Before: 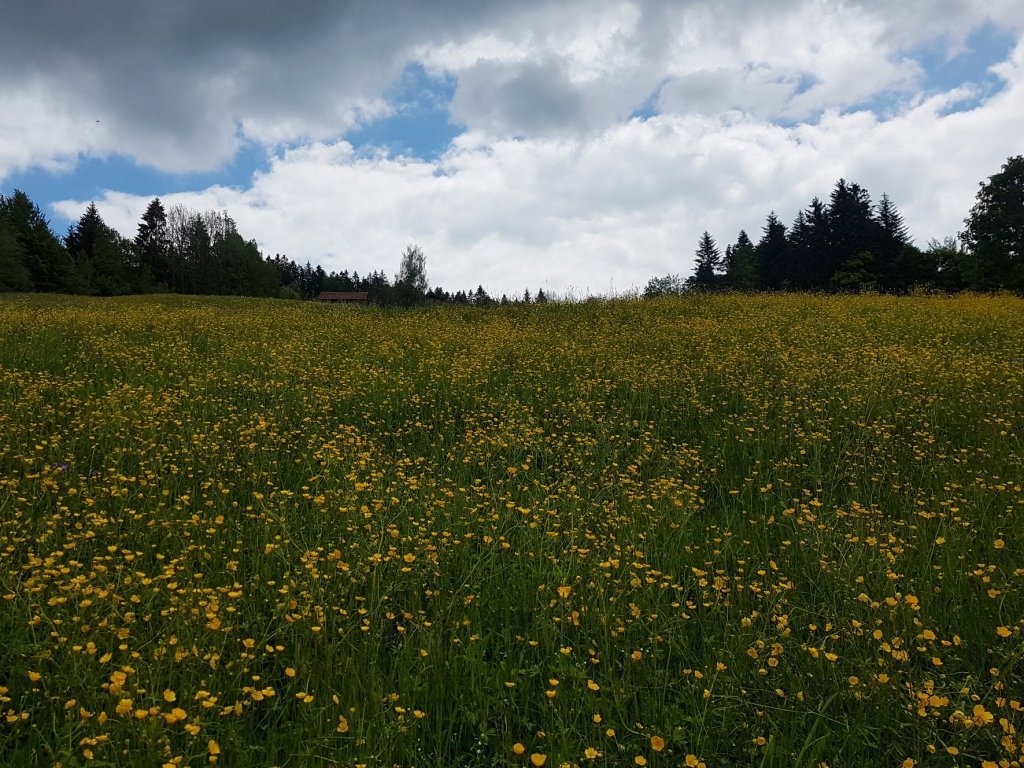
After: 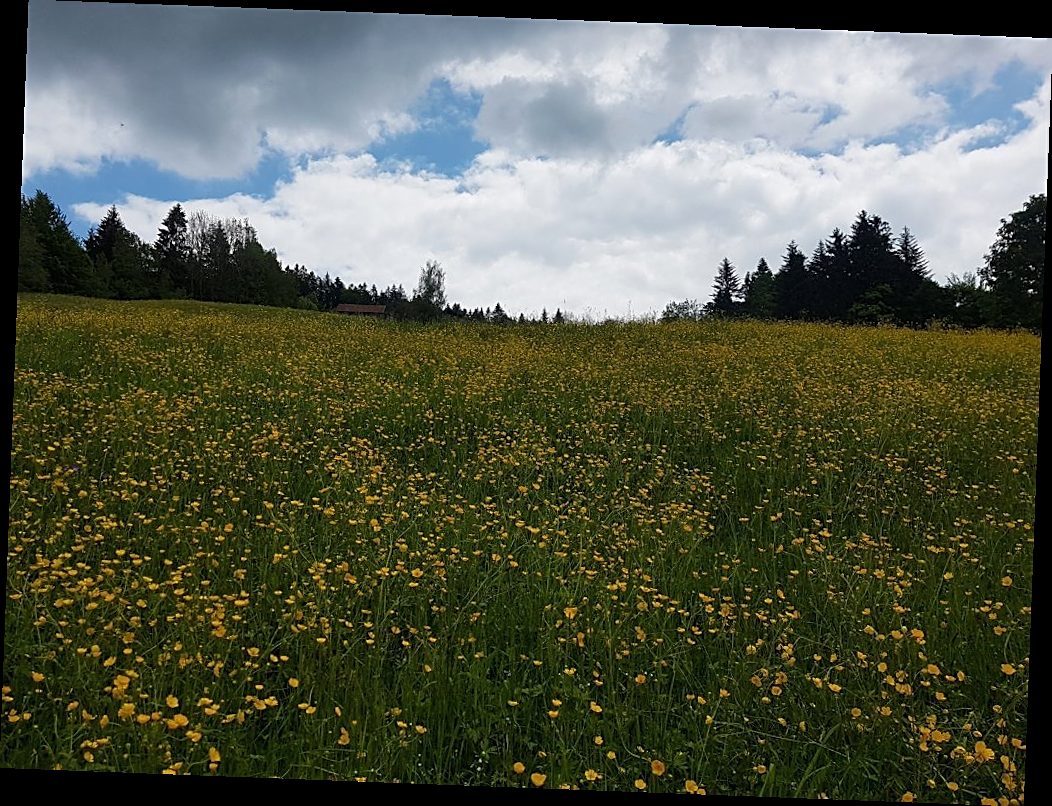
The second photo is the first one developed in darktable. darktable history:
rotate and perspective: rotation 2.17°, automatic cropping off
sharpen: on, module defaults
